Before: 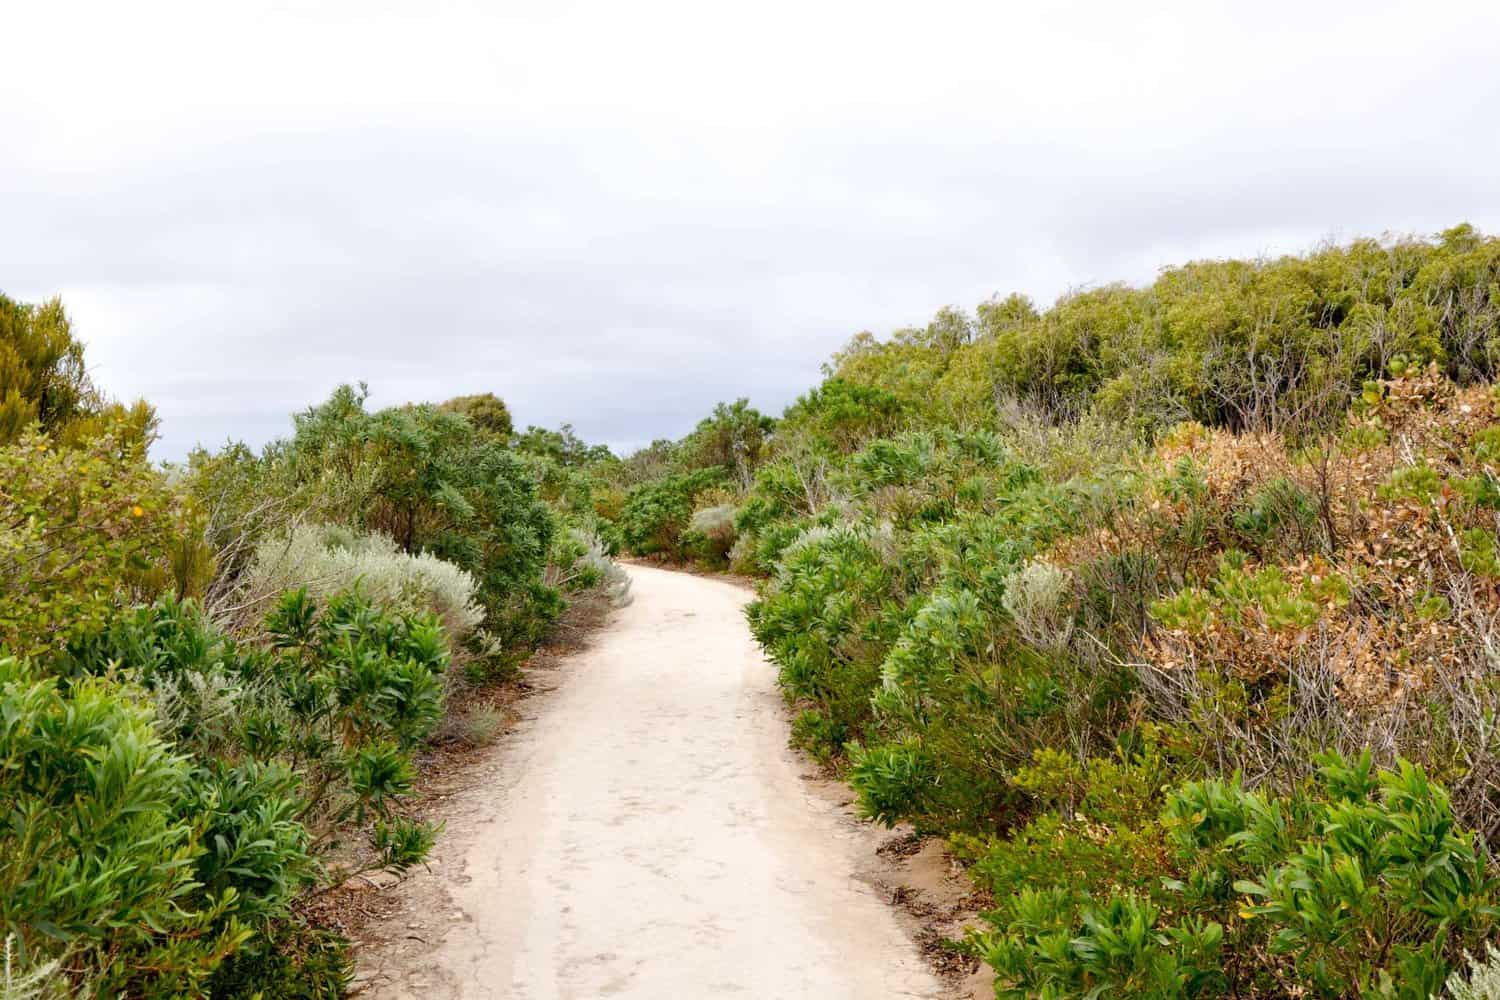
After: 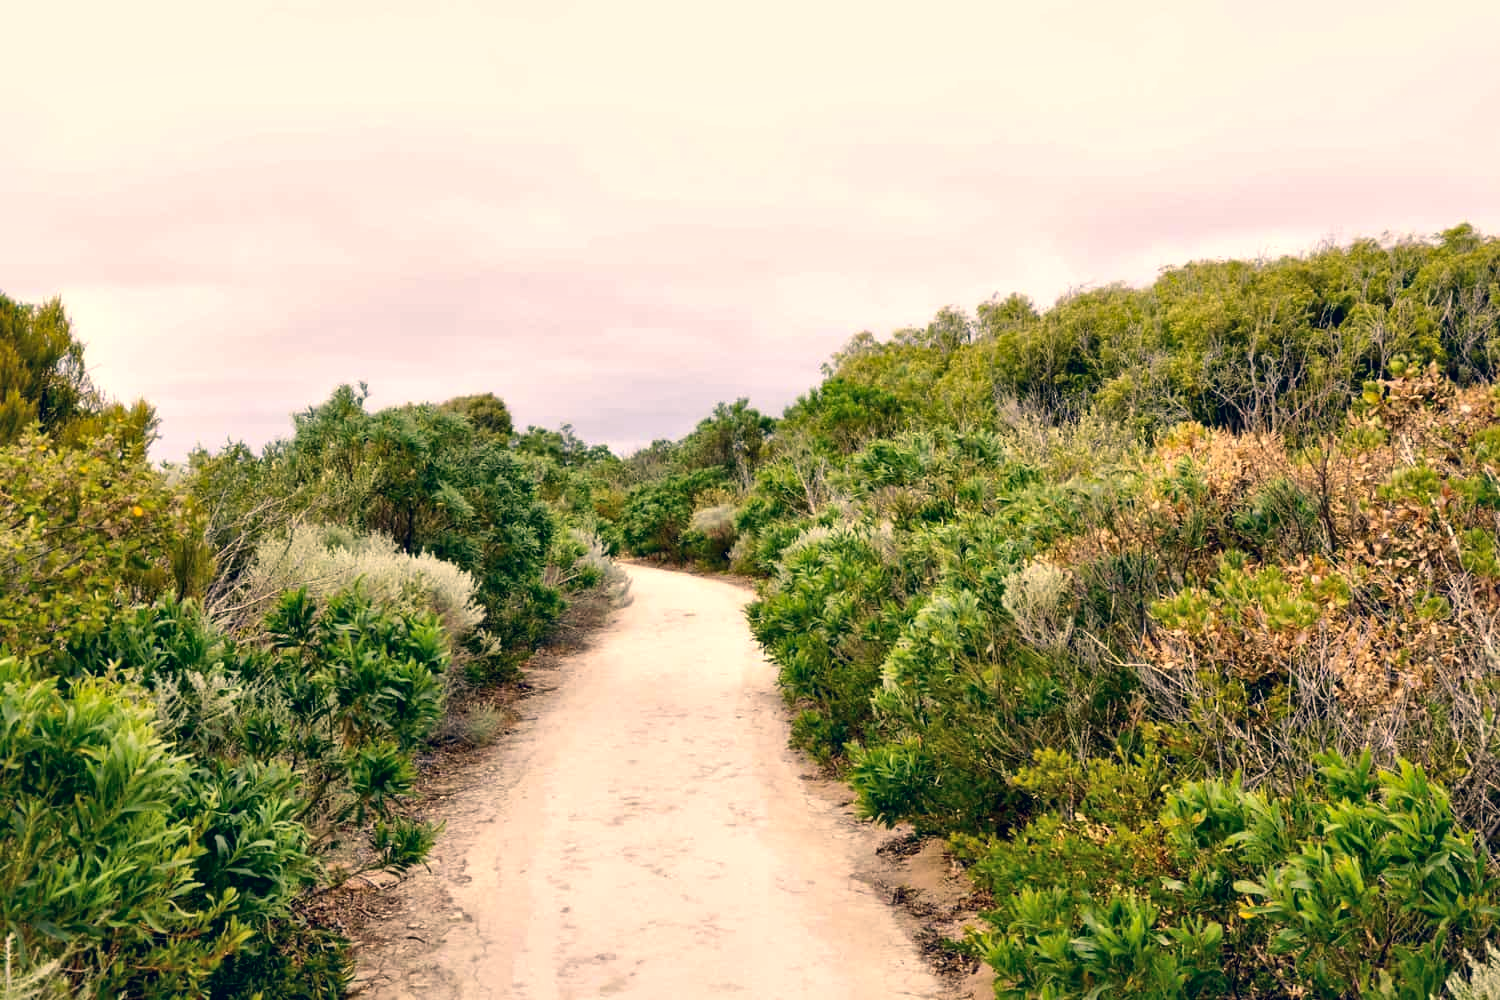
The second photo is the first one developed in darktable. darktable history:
color correction: highlights a* 10.32, highlights b* 14.66, shadows a* -9.59, shadows b* -15.02
local contrast: mode bilateral grid, contrast 25, coarseness 60, detail 151%, midtone range 0.2
